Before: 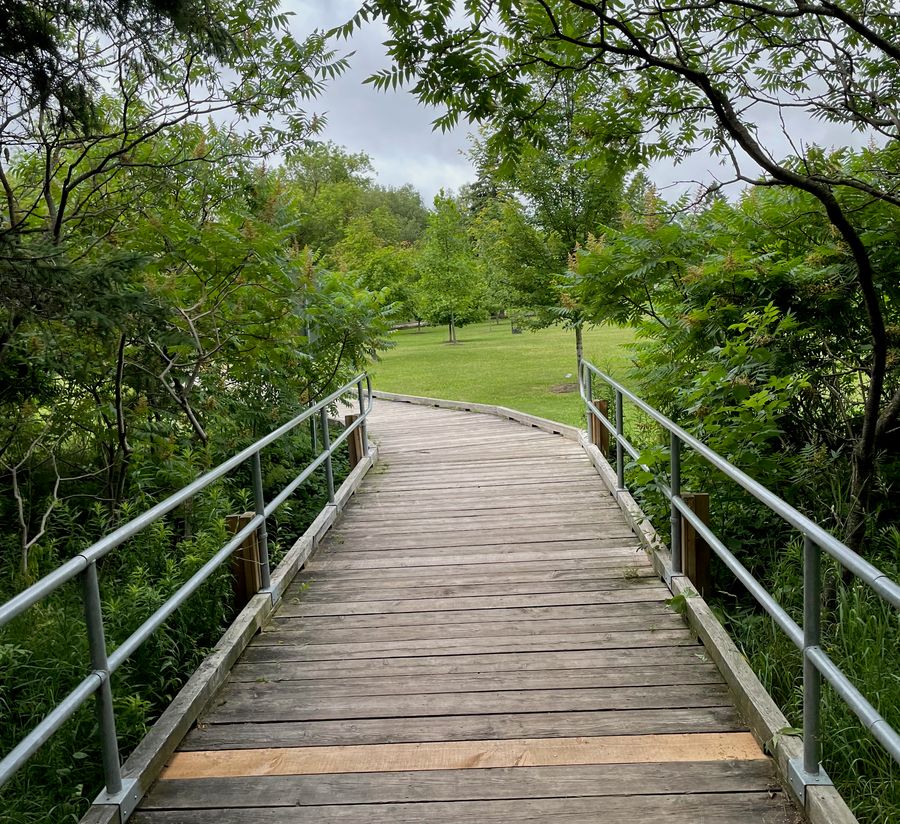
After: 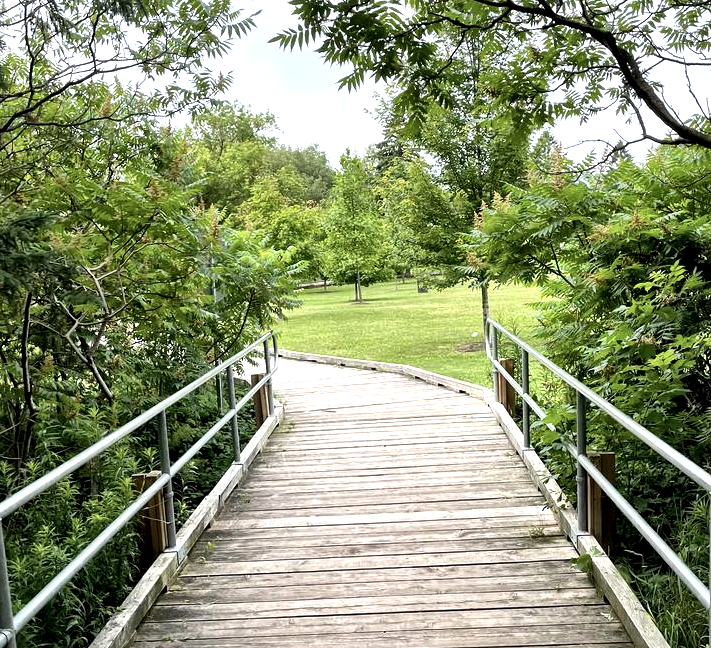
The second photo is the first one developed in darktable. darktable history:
crop and rotate: left 10.472%, top 5.052%, right 10.456%, bottom 16.238%
local contrast: mode bilateral grid, contrast 20, coarseness 18, detail 163%, midtone range 0.2
contrast brightness saturation: contrast 0.106, saturation -0.167
exposure: black level correction 0, exposure 0.701 EV, compensate highlight preservation false
levels: levels [0.016, 0.484, 0.953]
